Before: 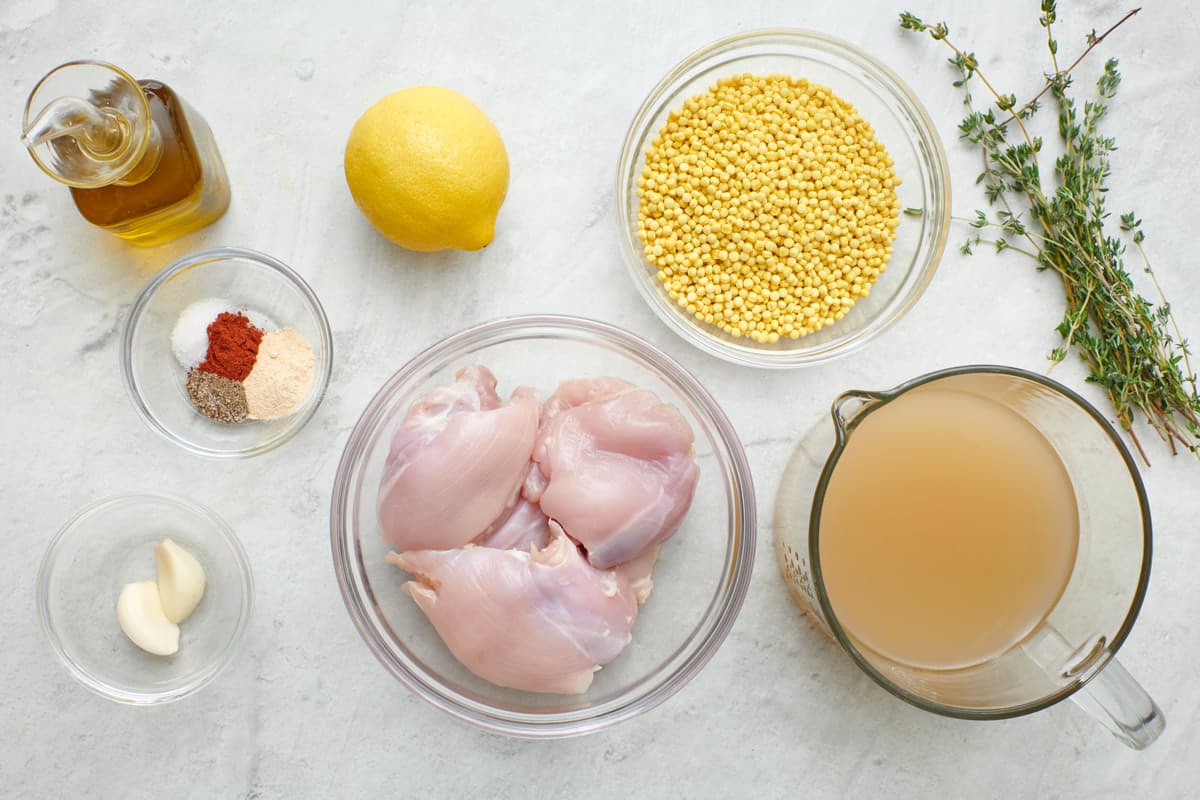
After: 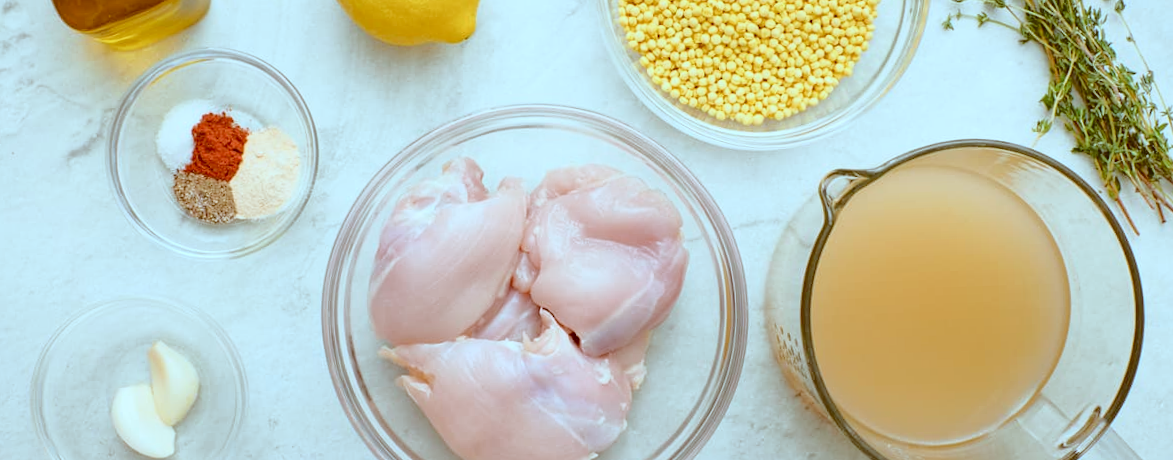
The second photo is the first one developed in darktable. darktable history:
color correction: highlights a* -14.62, highlights b* -16.22, shadows a* 10.12, shadows b* 29.4
rotate and perspective: rotation -2°, crop left 0.022, crop right 0.978, crop top 0.049, crop bottom 0.951
tone curve: curves: ch0 [(0.003, 0.015) (0.104, 0.07) (0.236, 0.218) (0.401, 0.443) (0.495, 0.55) (0.65, 0.68) (0.832, 0.858) (1, 0.977)]; ch1 [(0, 0) (0.161, 0.092) (0.35, 0.33) (0.379, 0.401) (0.45, 0.466) (0.489, 0.499) (0.55, 0.56) (0.621, 0.615) (0.718, 0.734) (1, 1)]; ch2 [(0, 0) (0.369, 0.427) (0.44, 0.434) (0.502, 0.501) (0.557, 0.55) (0.586, 0.59) (1, 1)], color space Lab, independent channels, preserve colors none
crop and rotate: top 25.357%, bottom 13.942%
